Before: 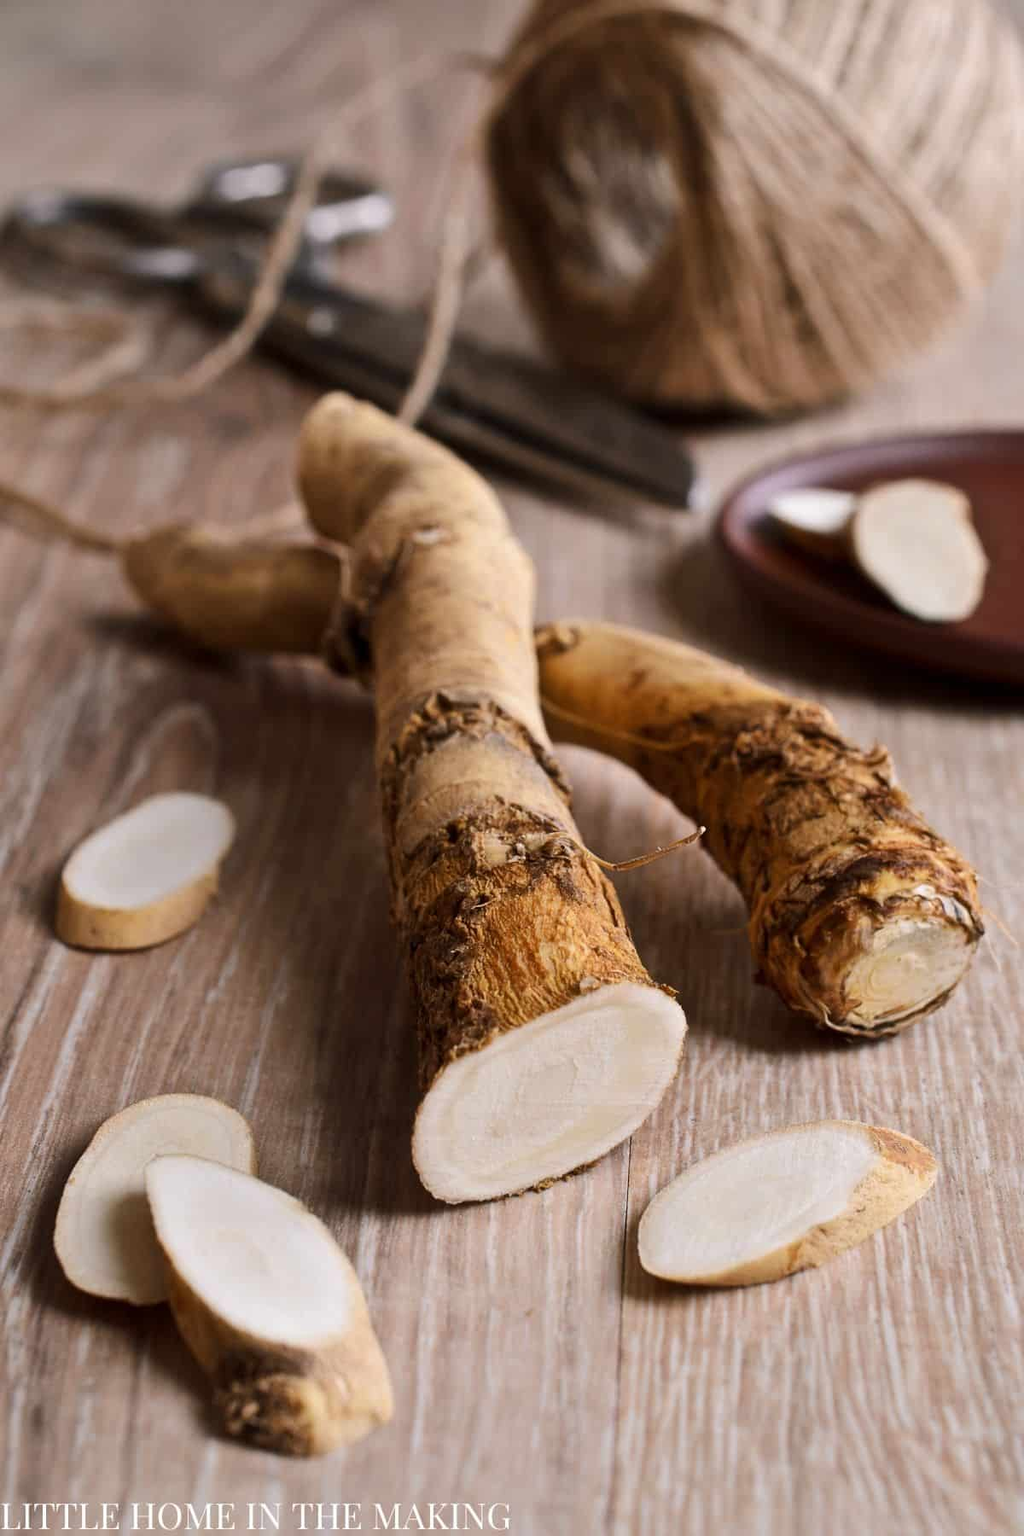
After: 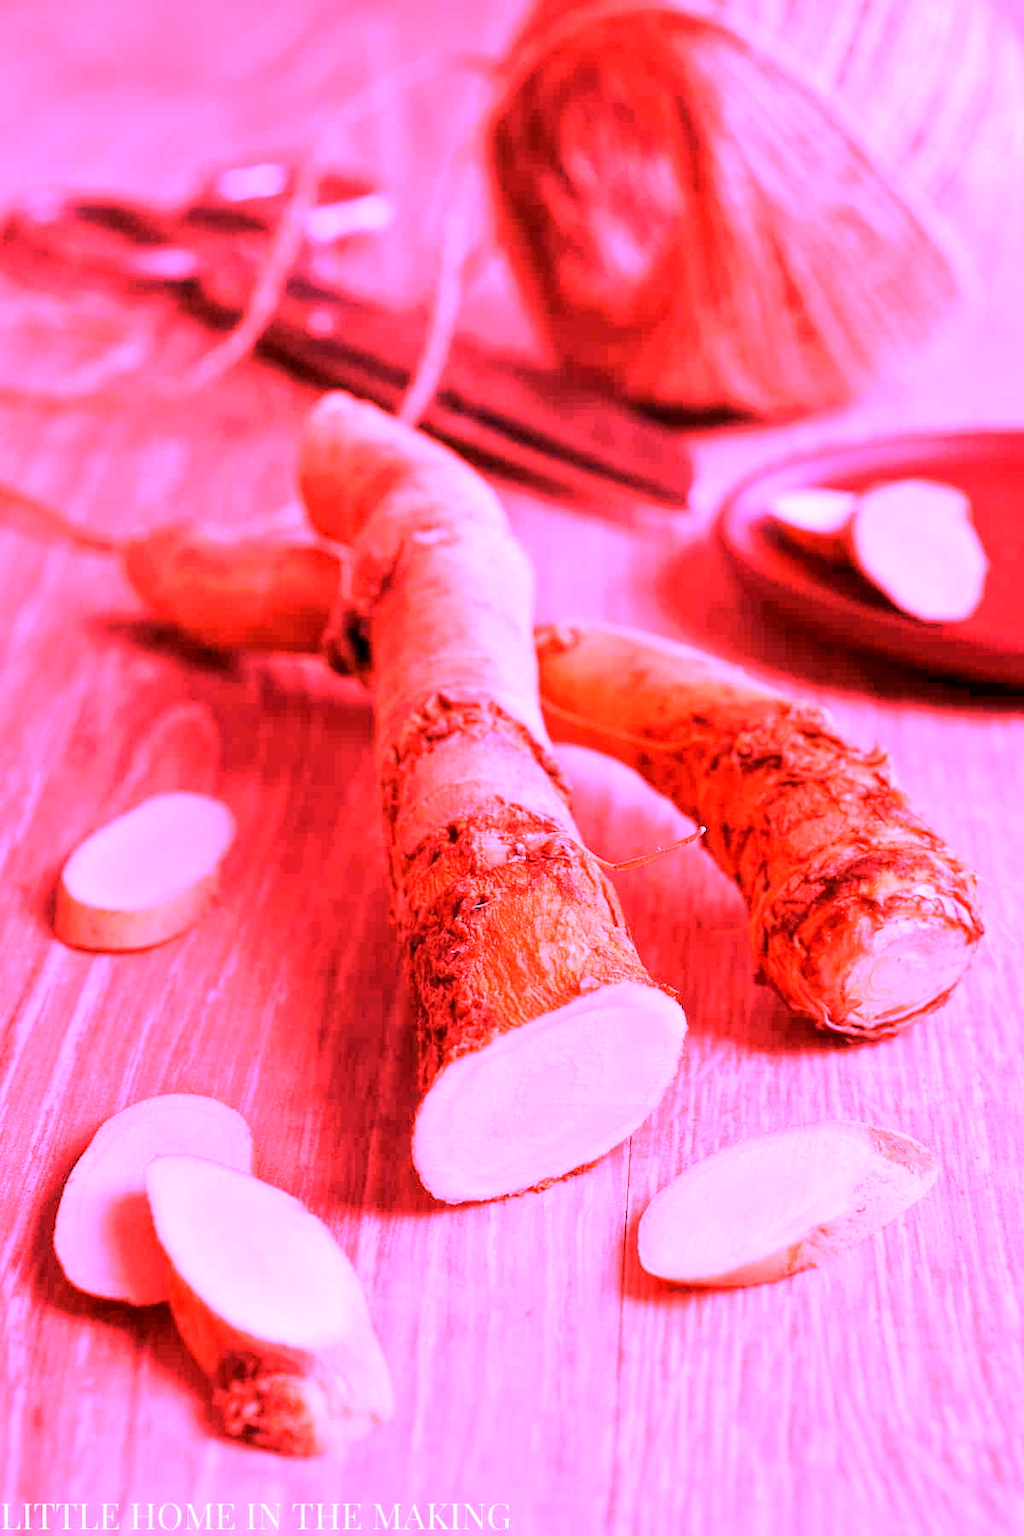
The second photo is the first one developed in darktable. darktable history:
white balance: red 4.26, blue 1.802
local contrast: highlights 100%, shadows 100%, detail 120%, midtone range 0.2
